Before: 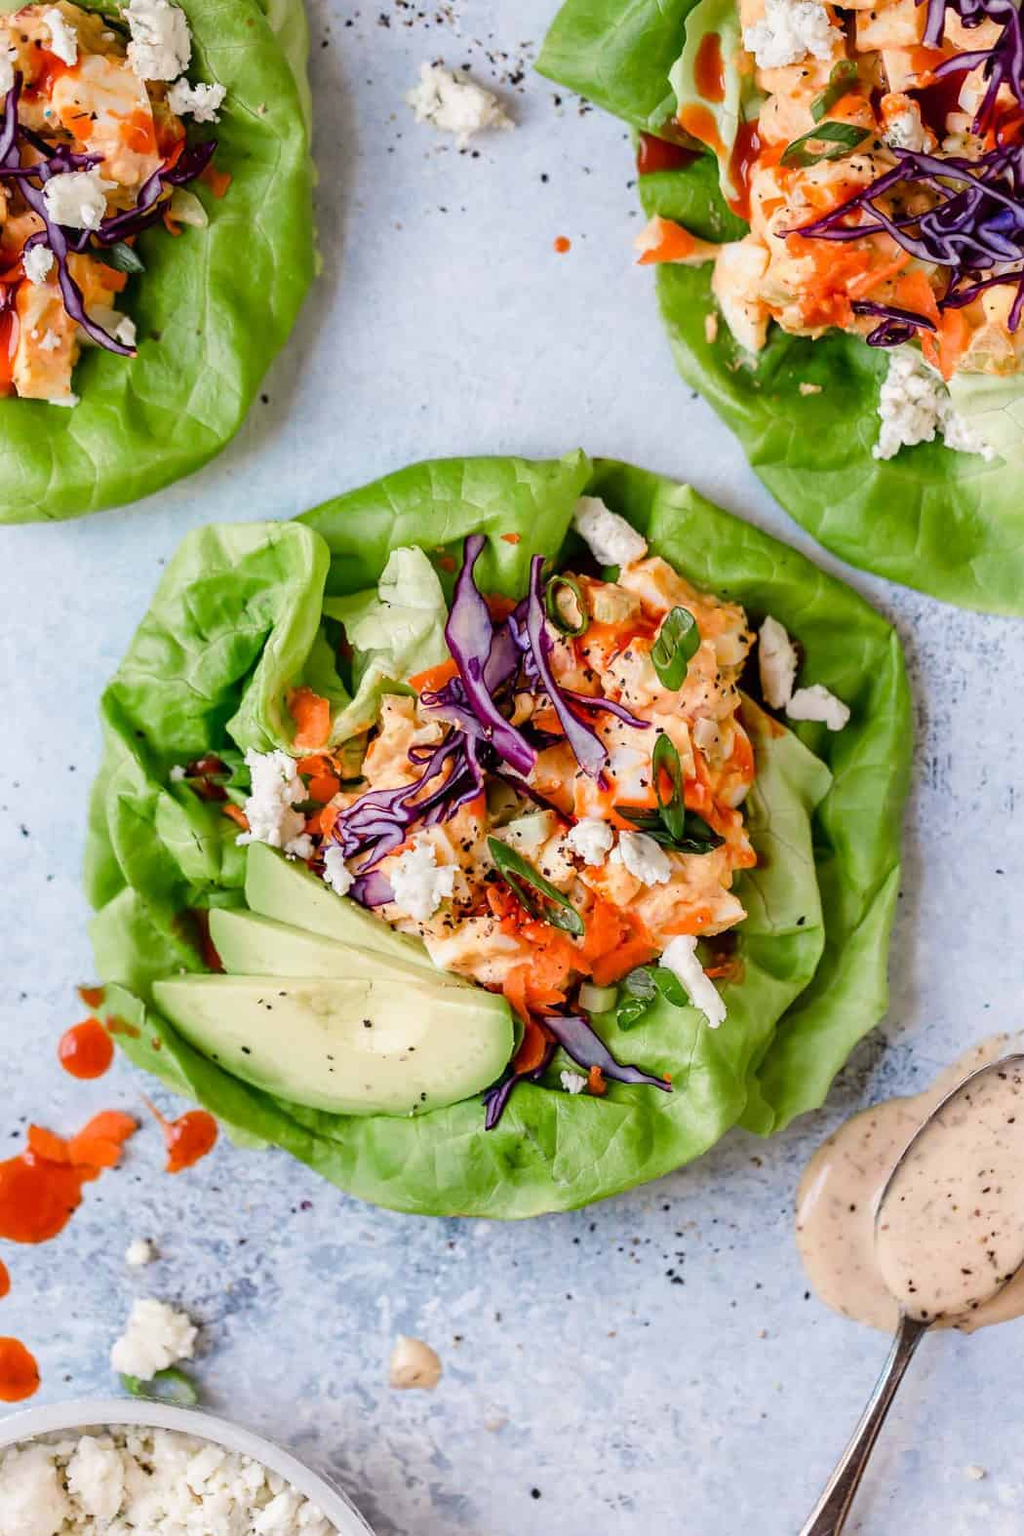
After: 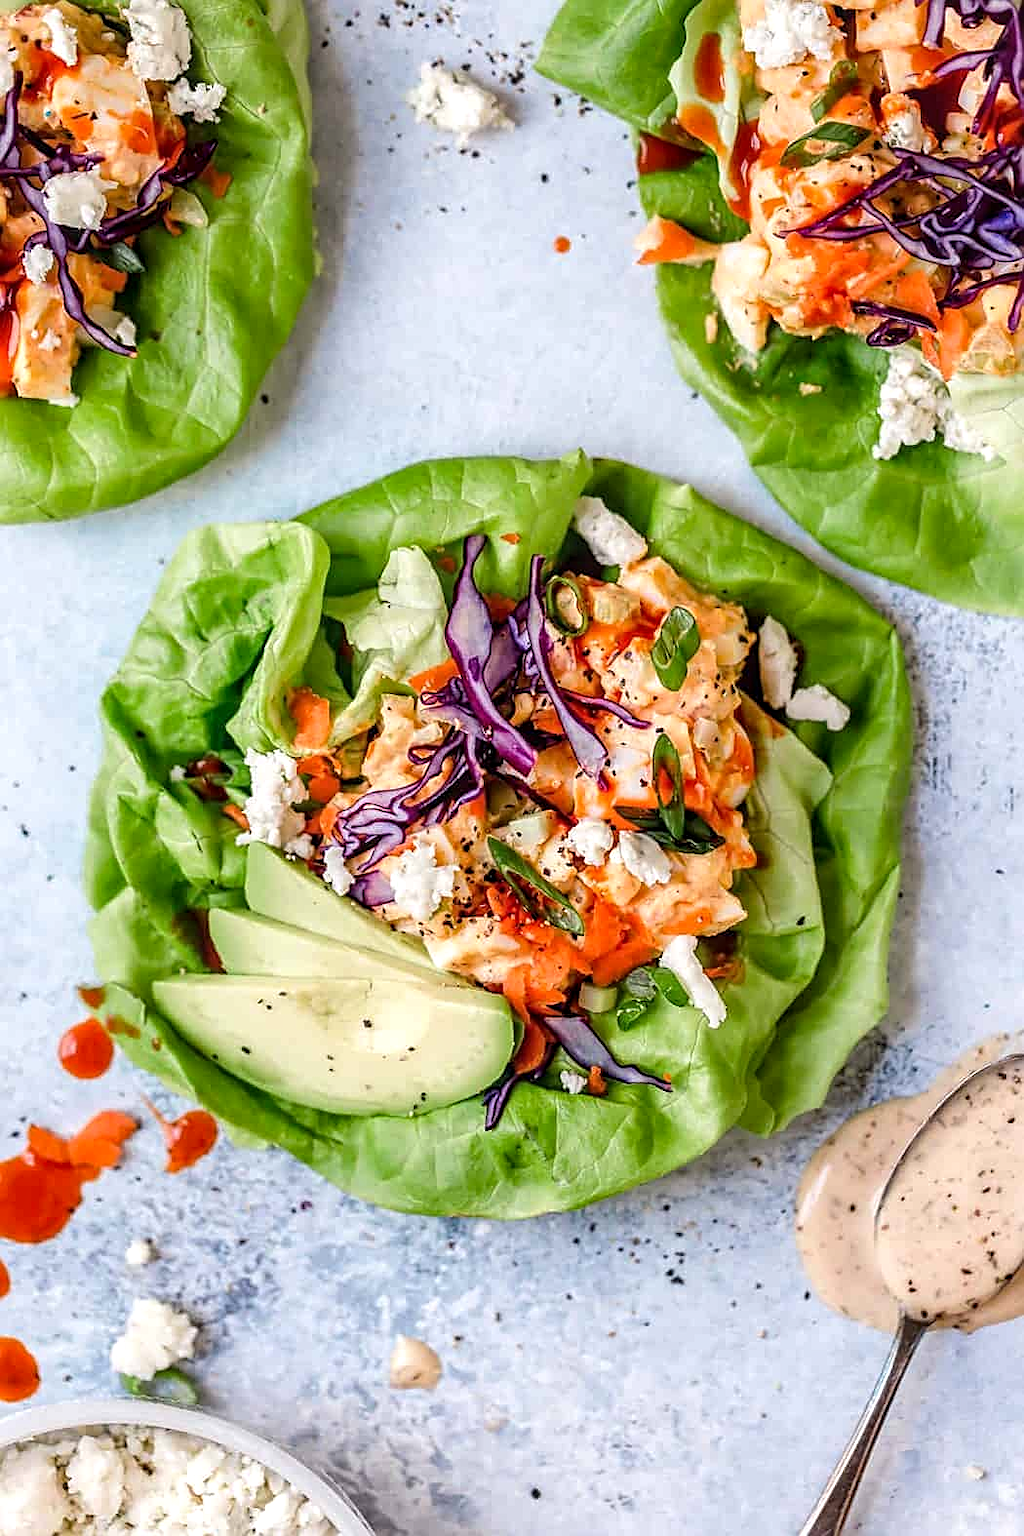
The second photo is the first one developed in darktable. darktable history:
local contrast: on, module defaults
exposure: exposure 0.201 EV, compensate highlight preservation false
sharpen: on, module defaults
